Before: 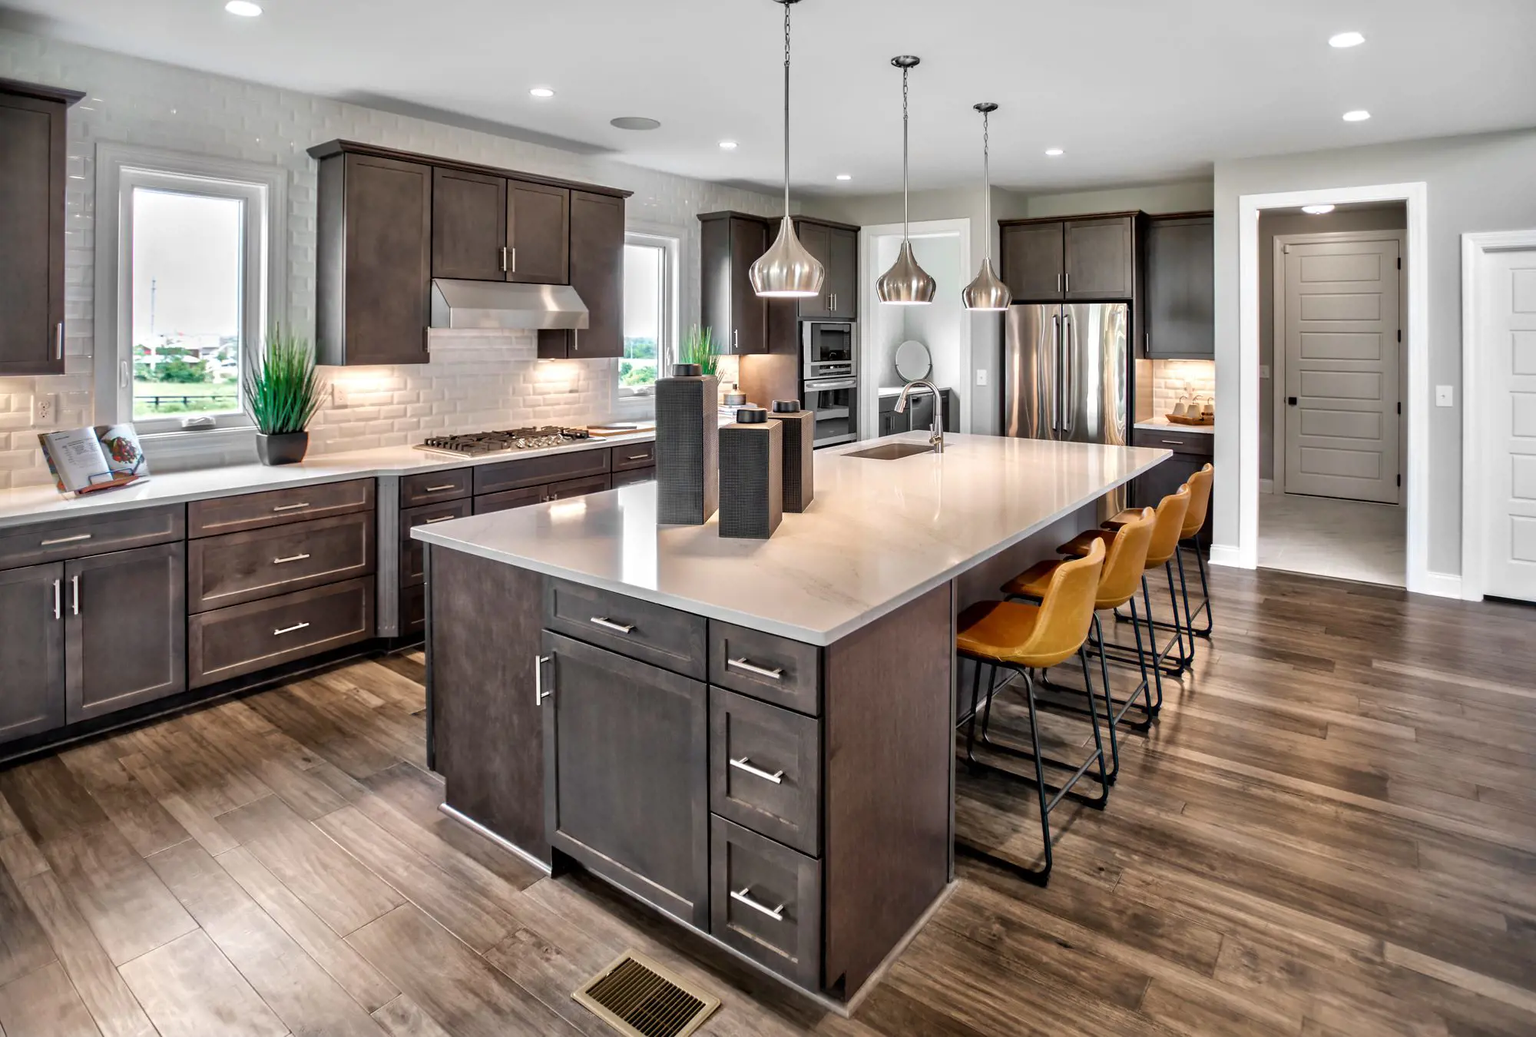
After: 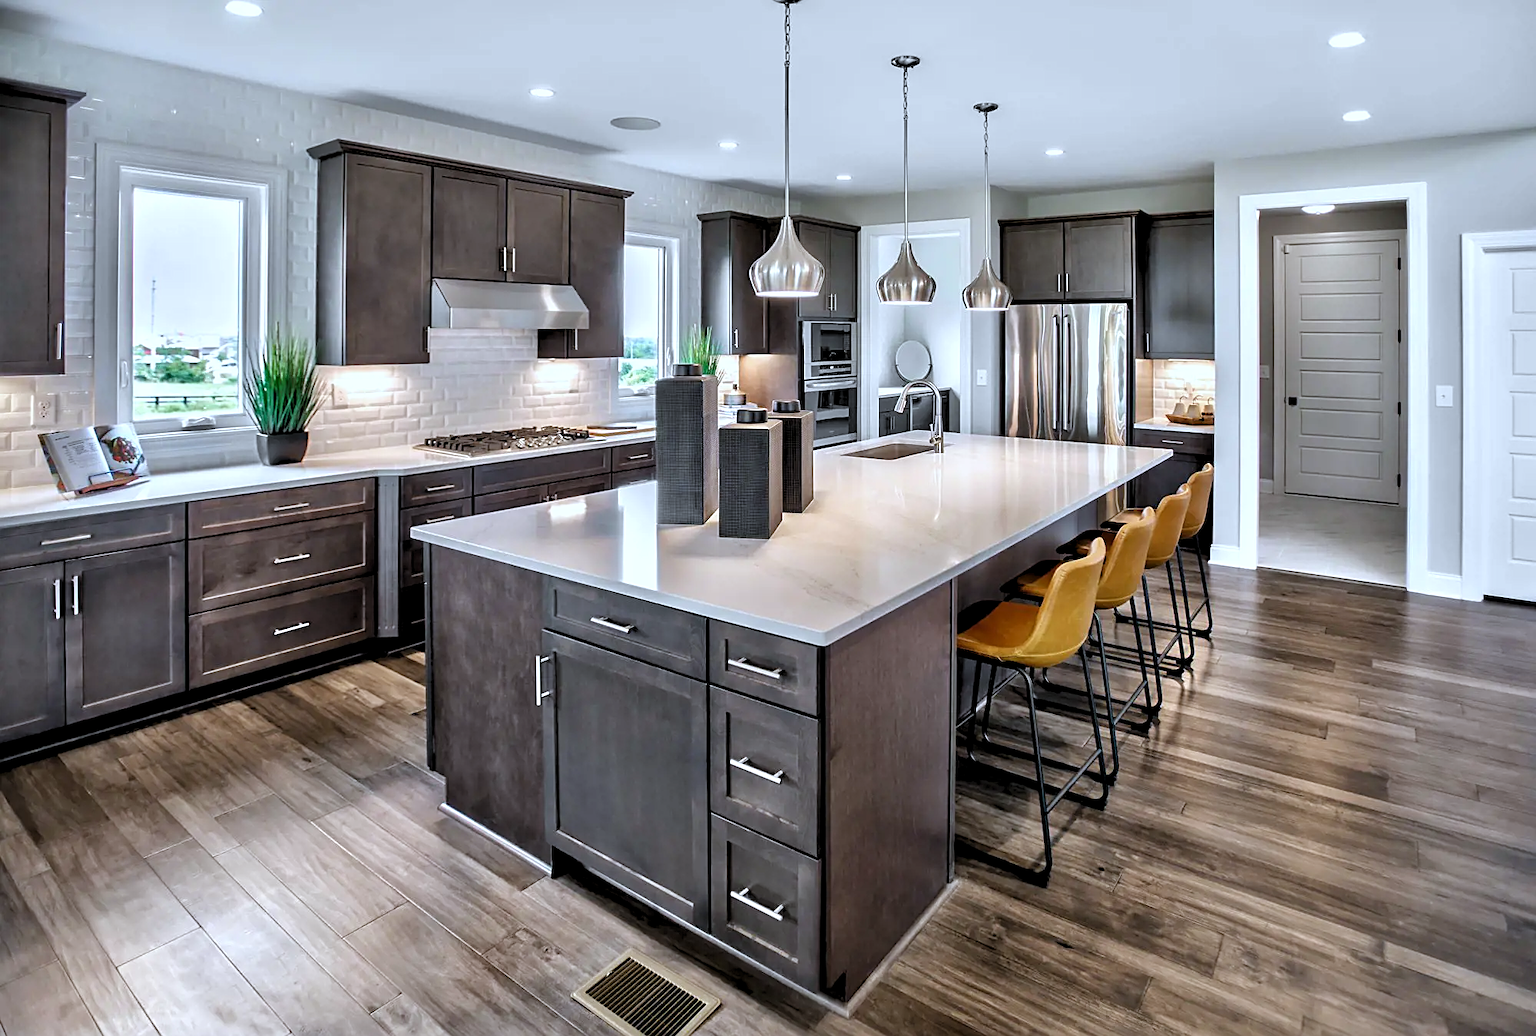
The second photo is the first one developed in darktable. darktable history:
sharpen: on, module defaults
levels: levels [0.073, 0.497, 0.972]
white balance: red 0.924, blue 1.095
